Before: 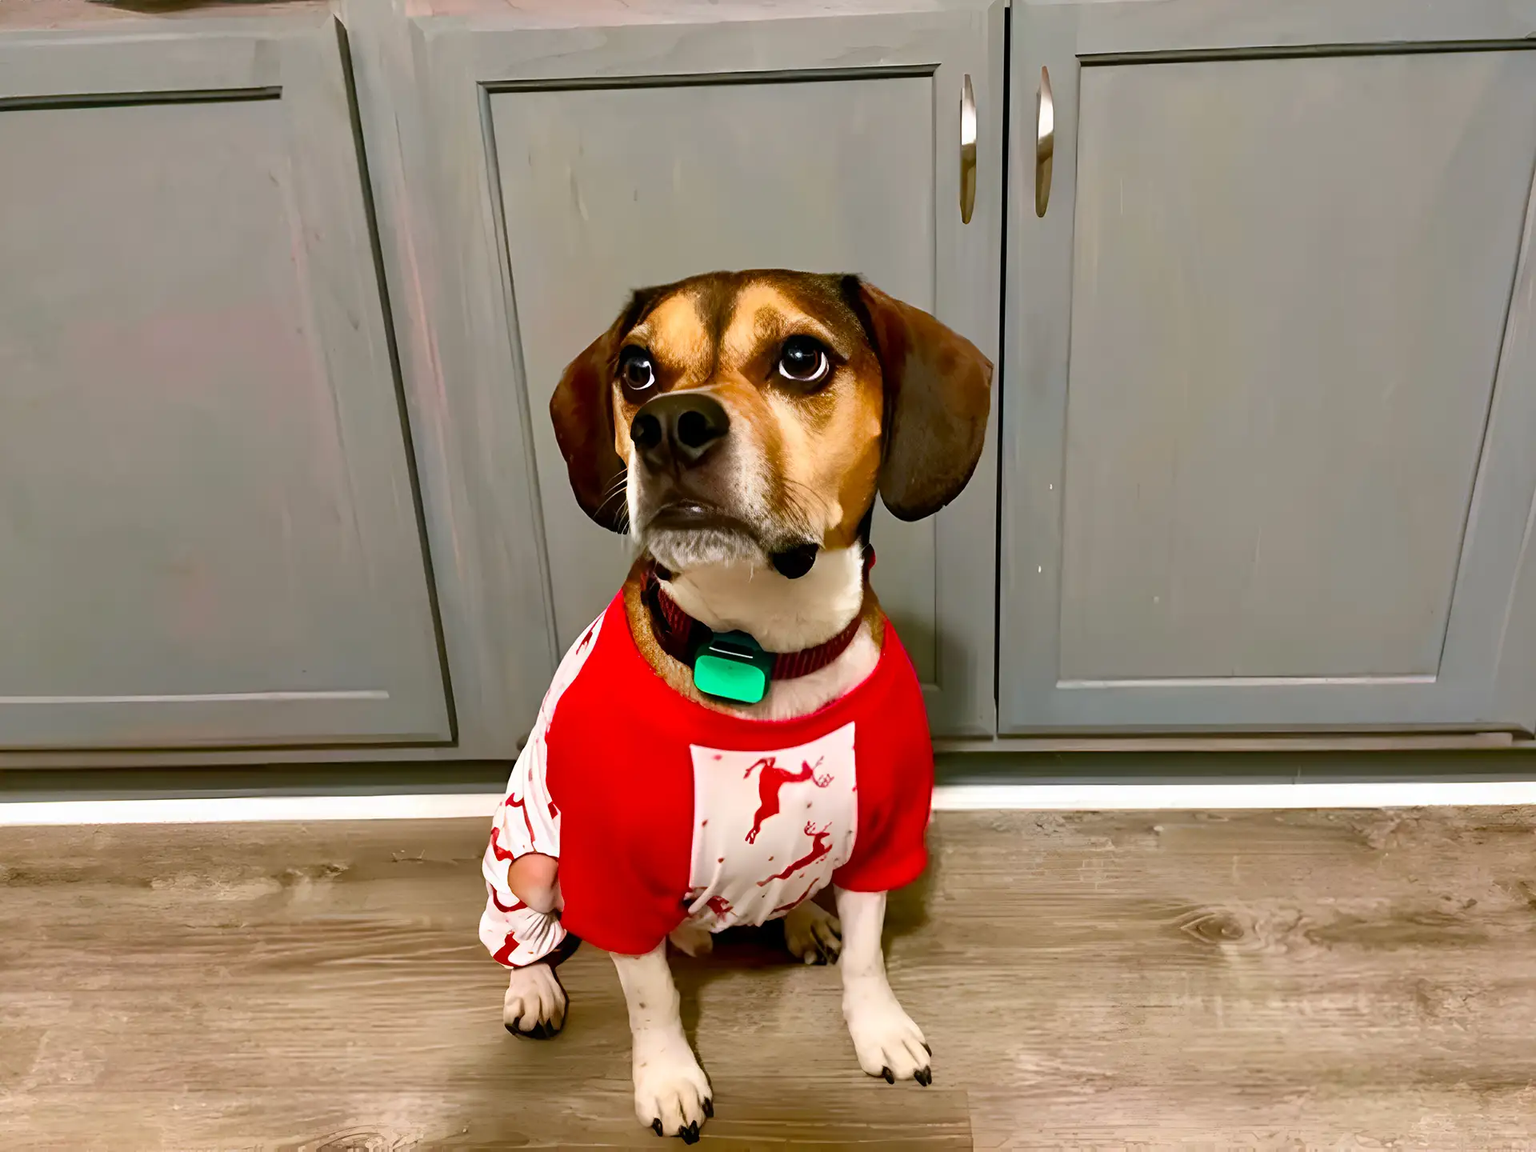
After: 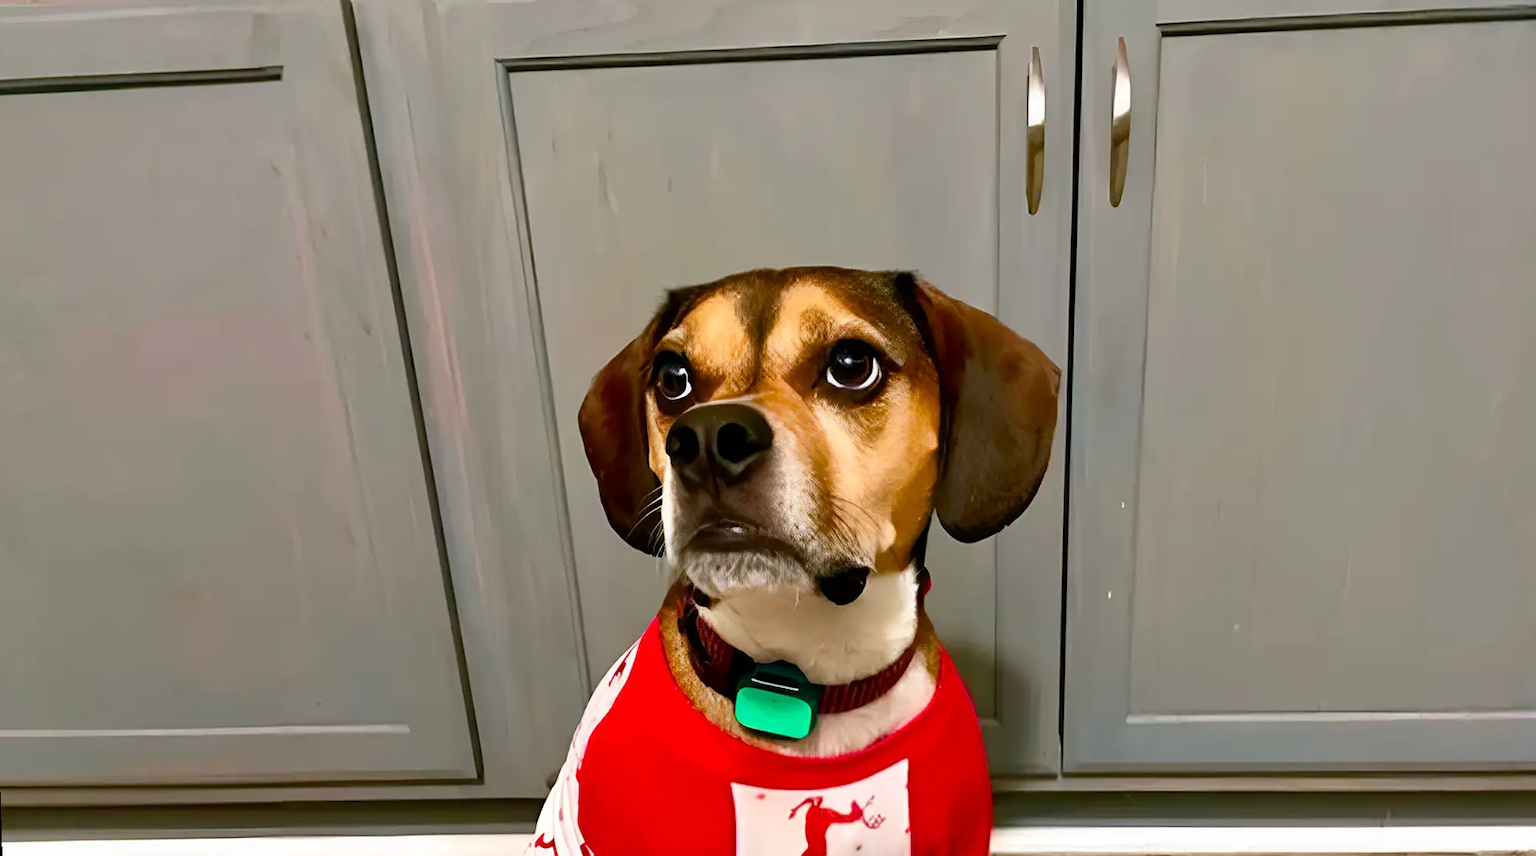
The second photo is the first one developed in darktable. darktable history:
crop: left 1.509%, top 3.452%, right 7.696%, bottom 28.452%
rotate and perspective: lens shift (vertical) 0.048, lens shift (horizontal) -0.024, automatic cropping off
